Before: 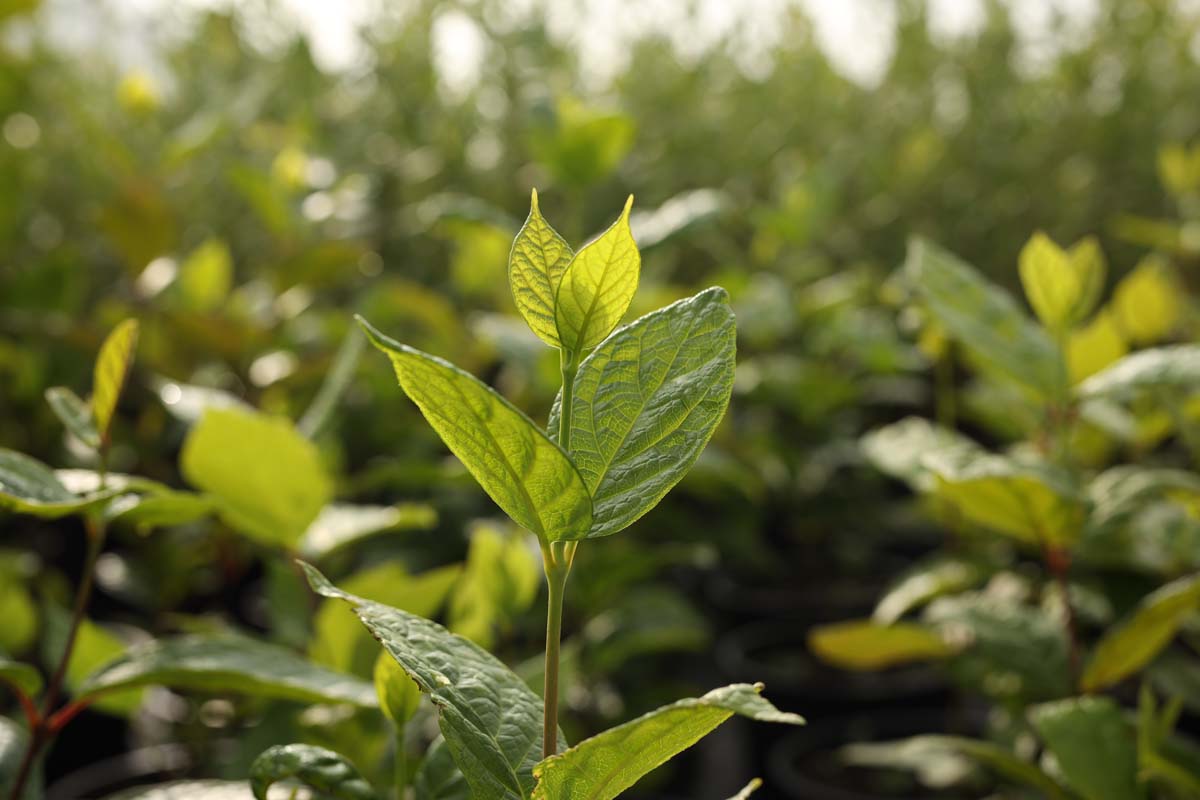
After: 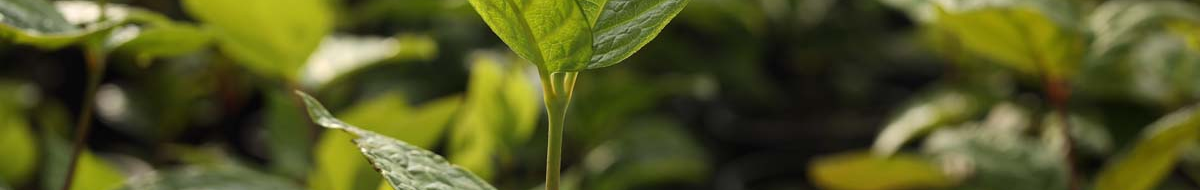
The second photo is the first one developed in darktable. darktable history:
crop and rotate: top 58.674%, bottom 17.498%
